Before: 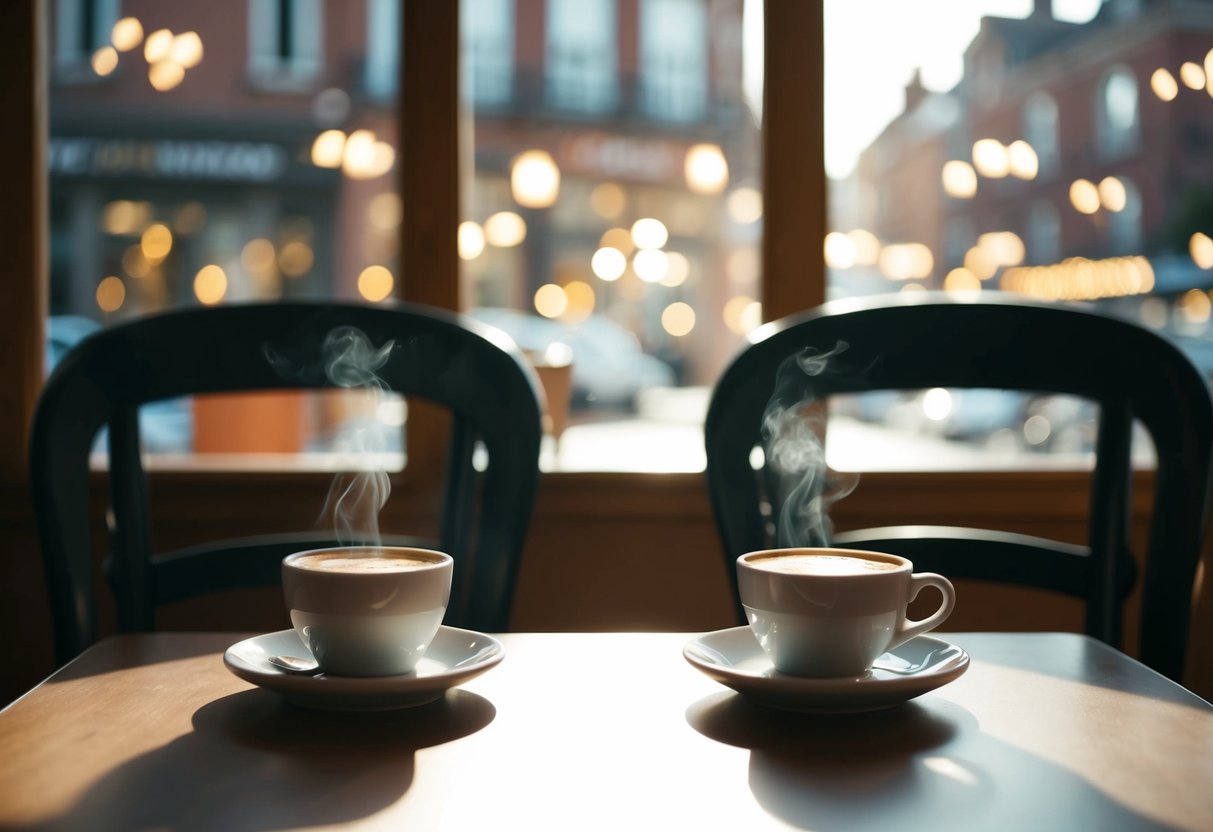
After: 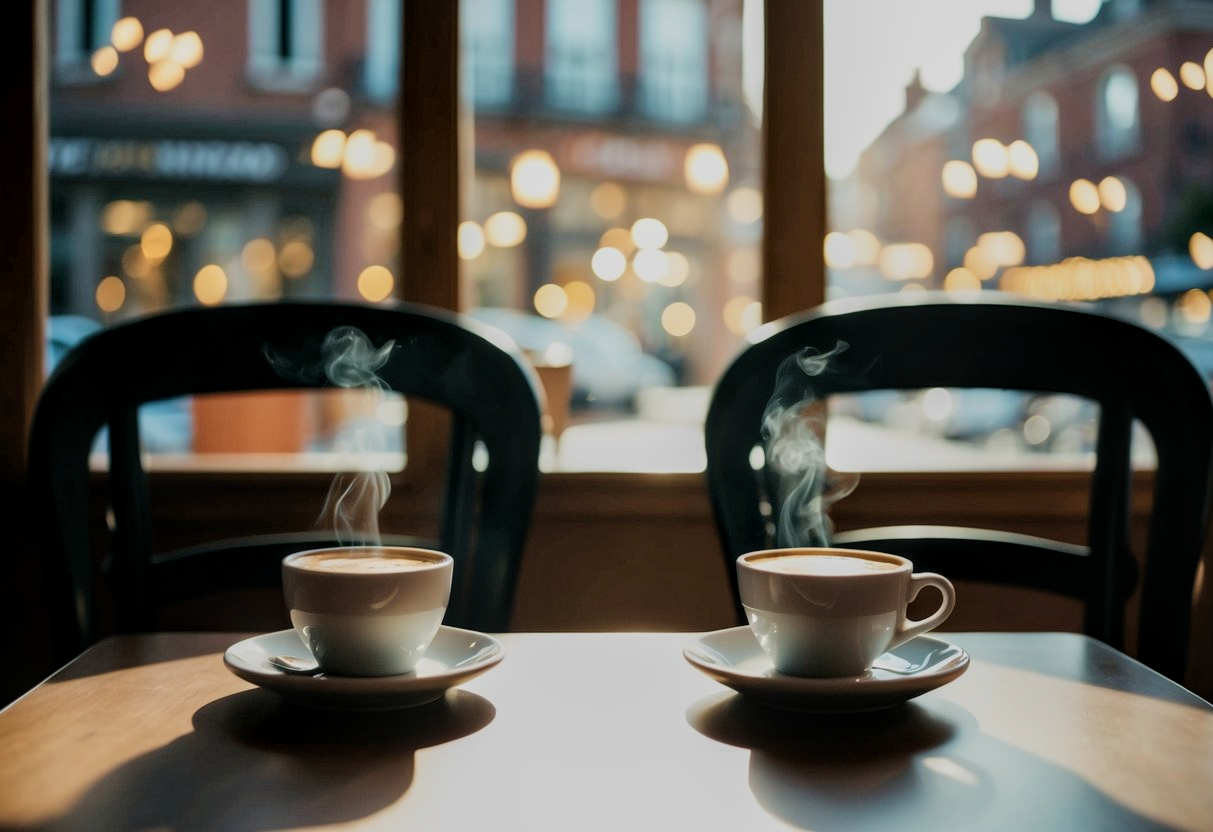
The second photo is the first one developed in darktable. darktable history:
local contrast: detail 130%
velvia: on, module defaults
filmic rgb: black relative exposure -7.65 EV, white relative exposure 4.56 EV, hardness 3.61
